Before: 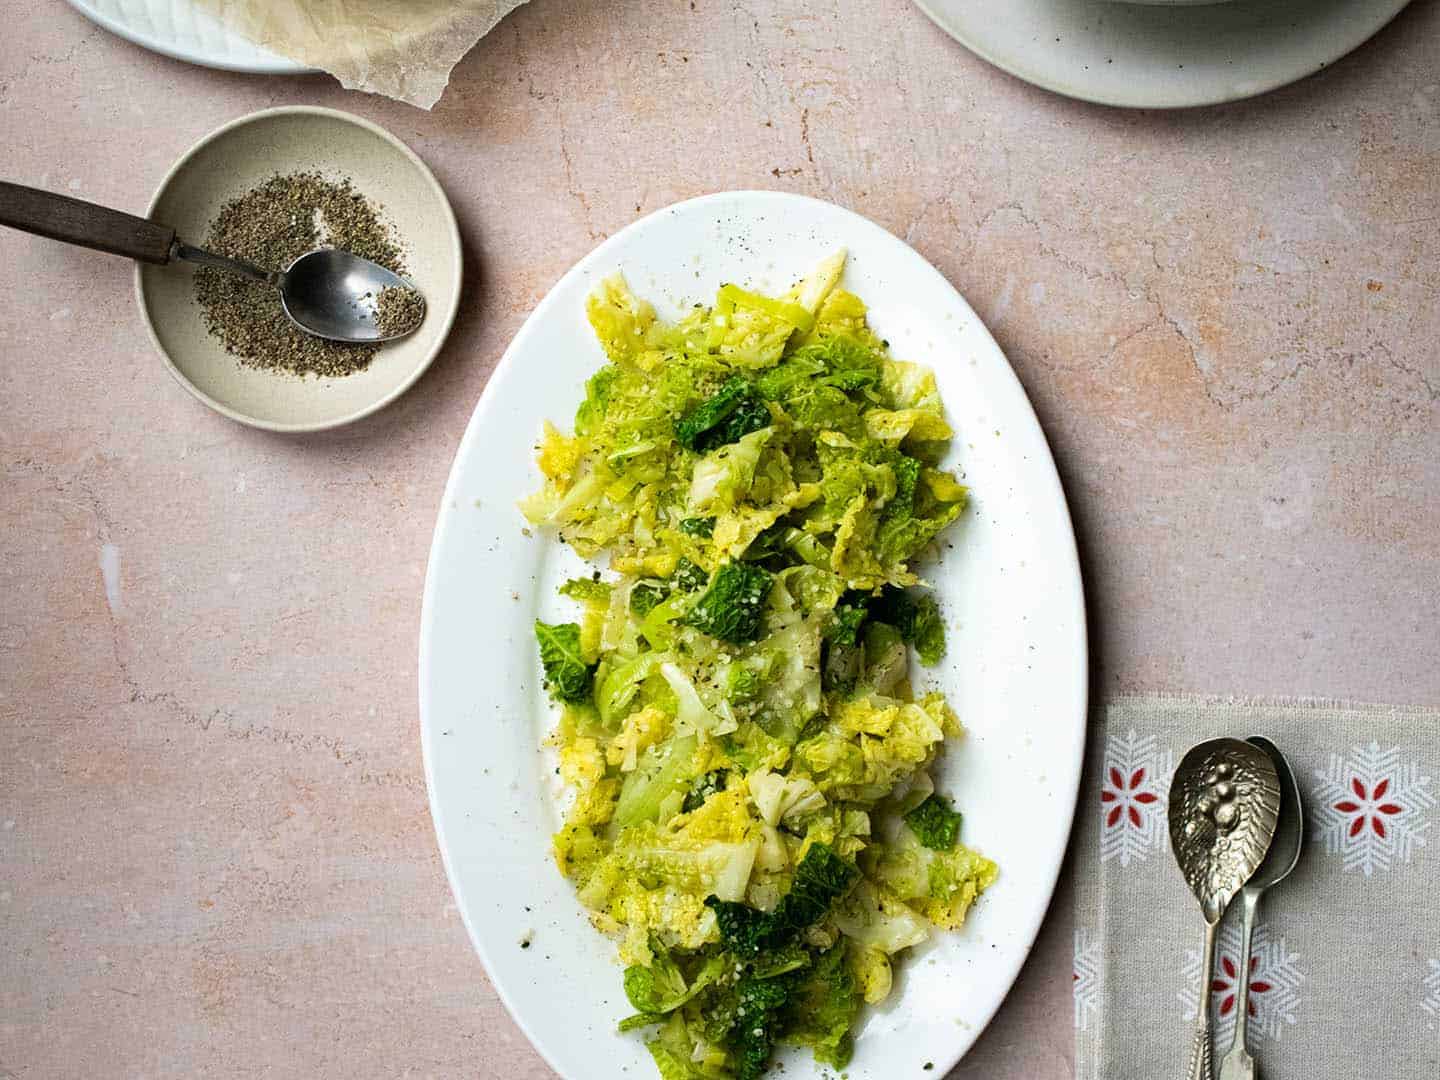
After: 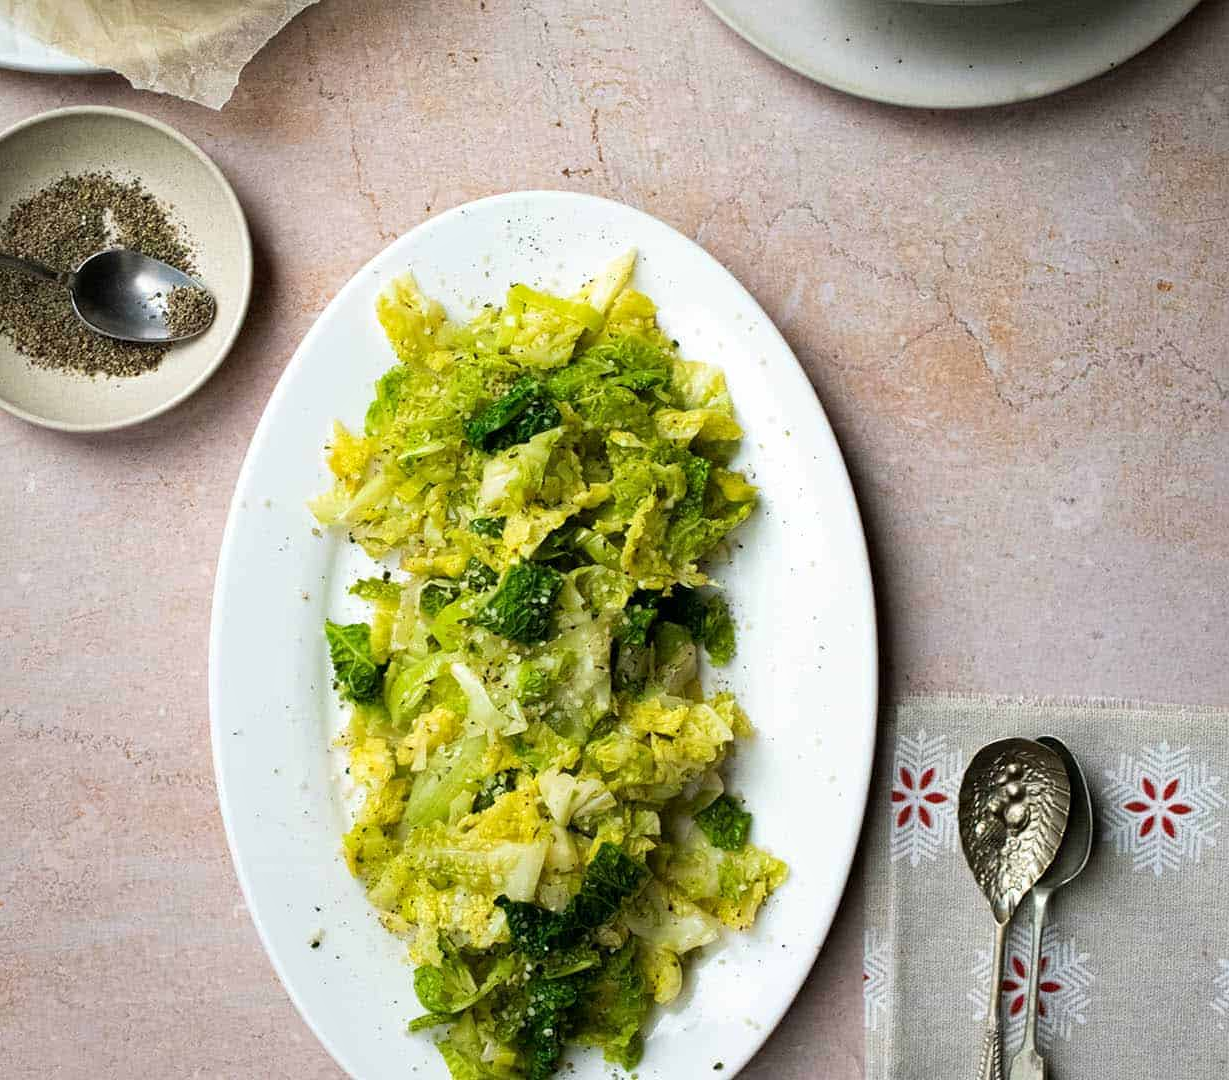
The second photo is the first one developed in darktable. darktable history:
local contrast: mode bilateral grid, contrast 10, coarseness 25, detail 115%, midtone range 0.2
crop and rotate: left 14.584%
